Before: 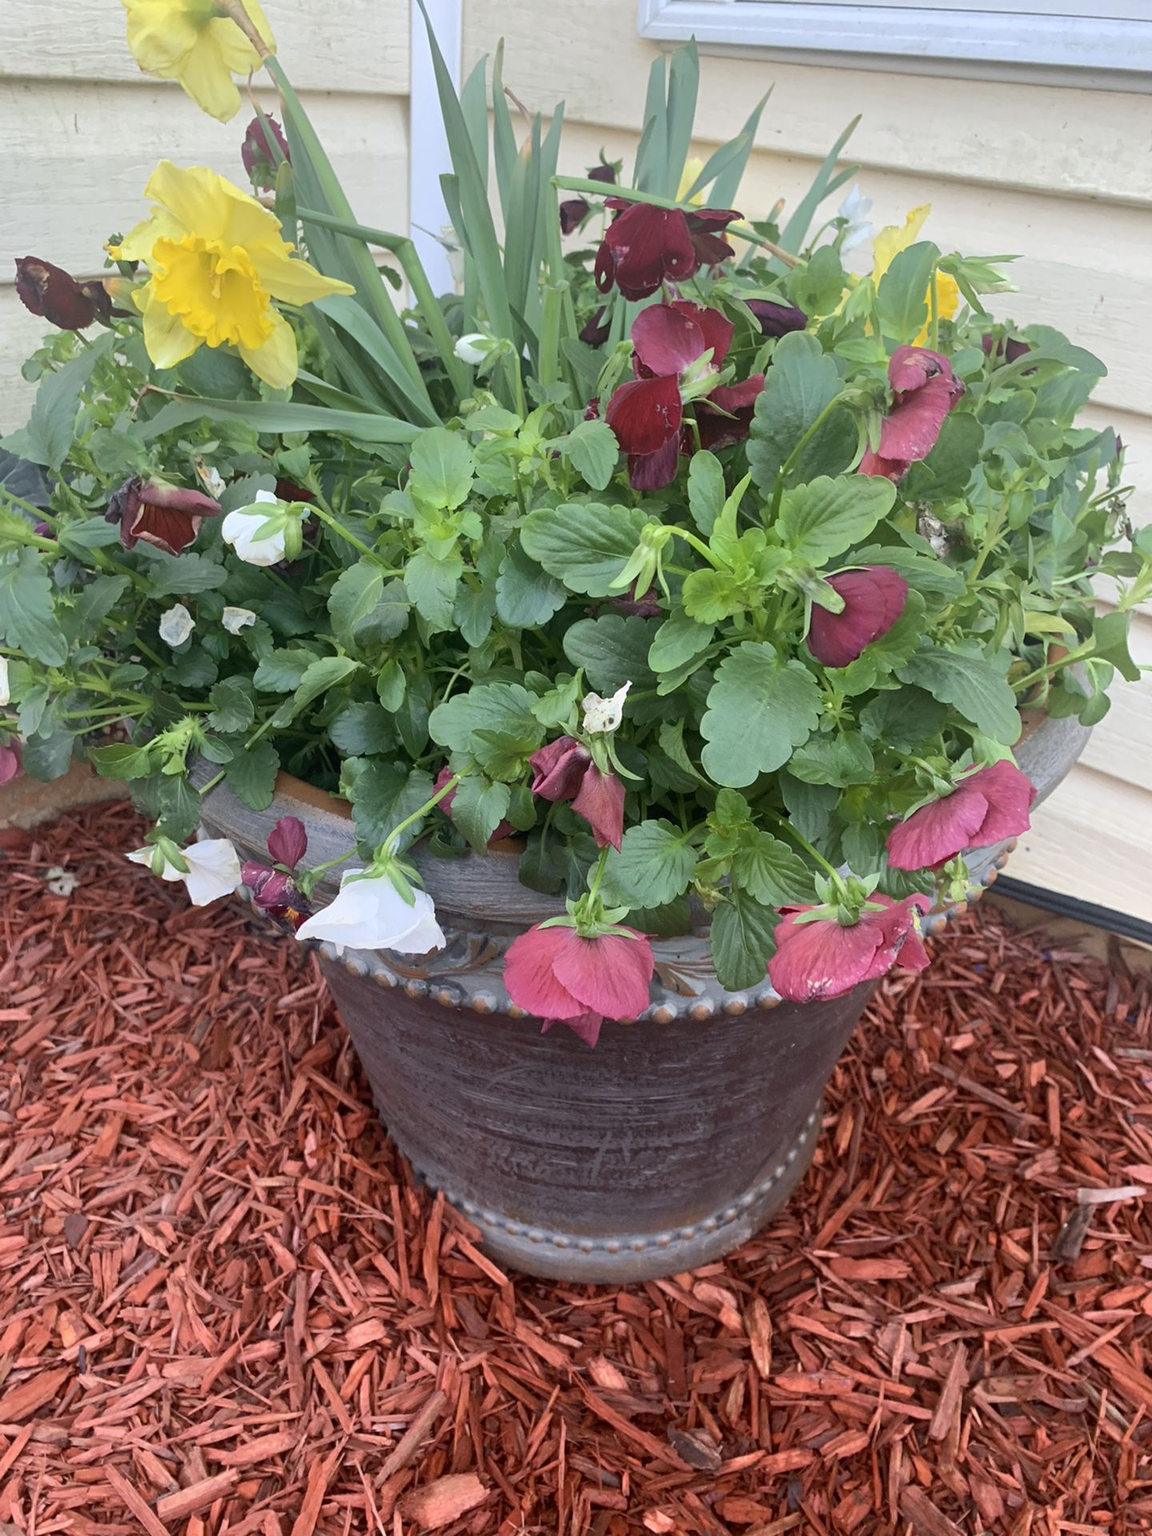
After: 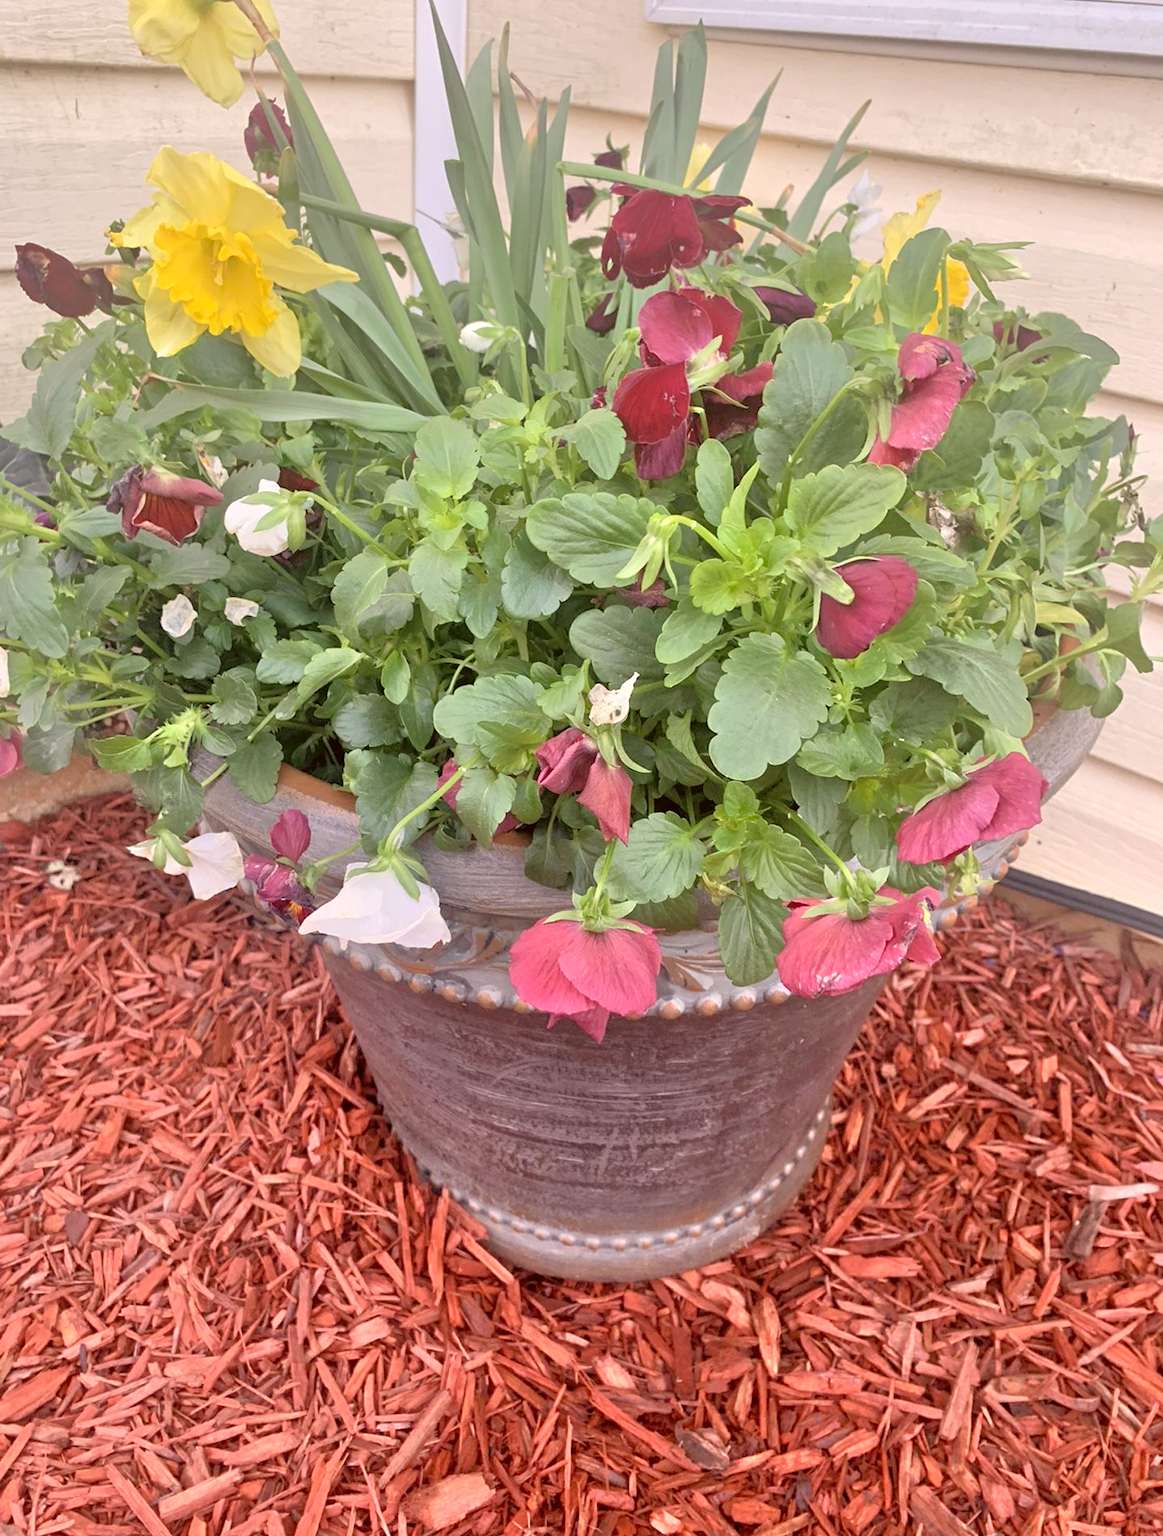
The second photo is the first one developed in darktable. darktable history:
tone equalizer: -7 EV 0.15 EV, -6 EV 0.6 EV, -5 EV 1.15 EV, -4 EV 1.33 EV, -3 EV 1.15 EV, -2 EV 0.6 EV, -1 EV 0.15 EV, mask exposure compensation -0.5 EV
crop: top 1.049%, right 0.001%
color correction: highlights a* 10.21, highlights b* 9.79, shadows a* 8.61, shadows b* 7.88, saturation 0.8
